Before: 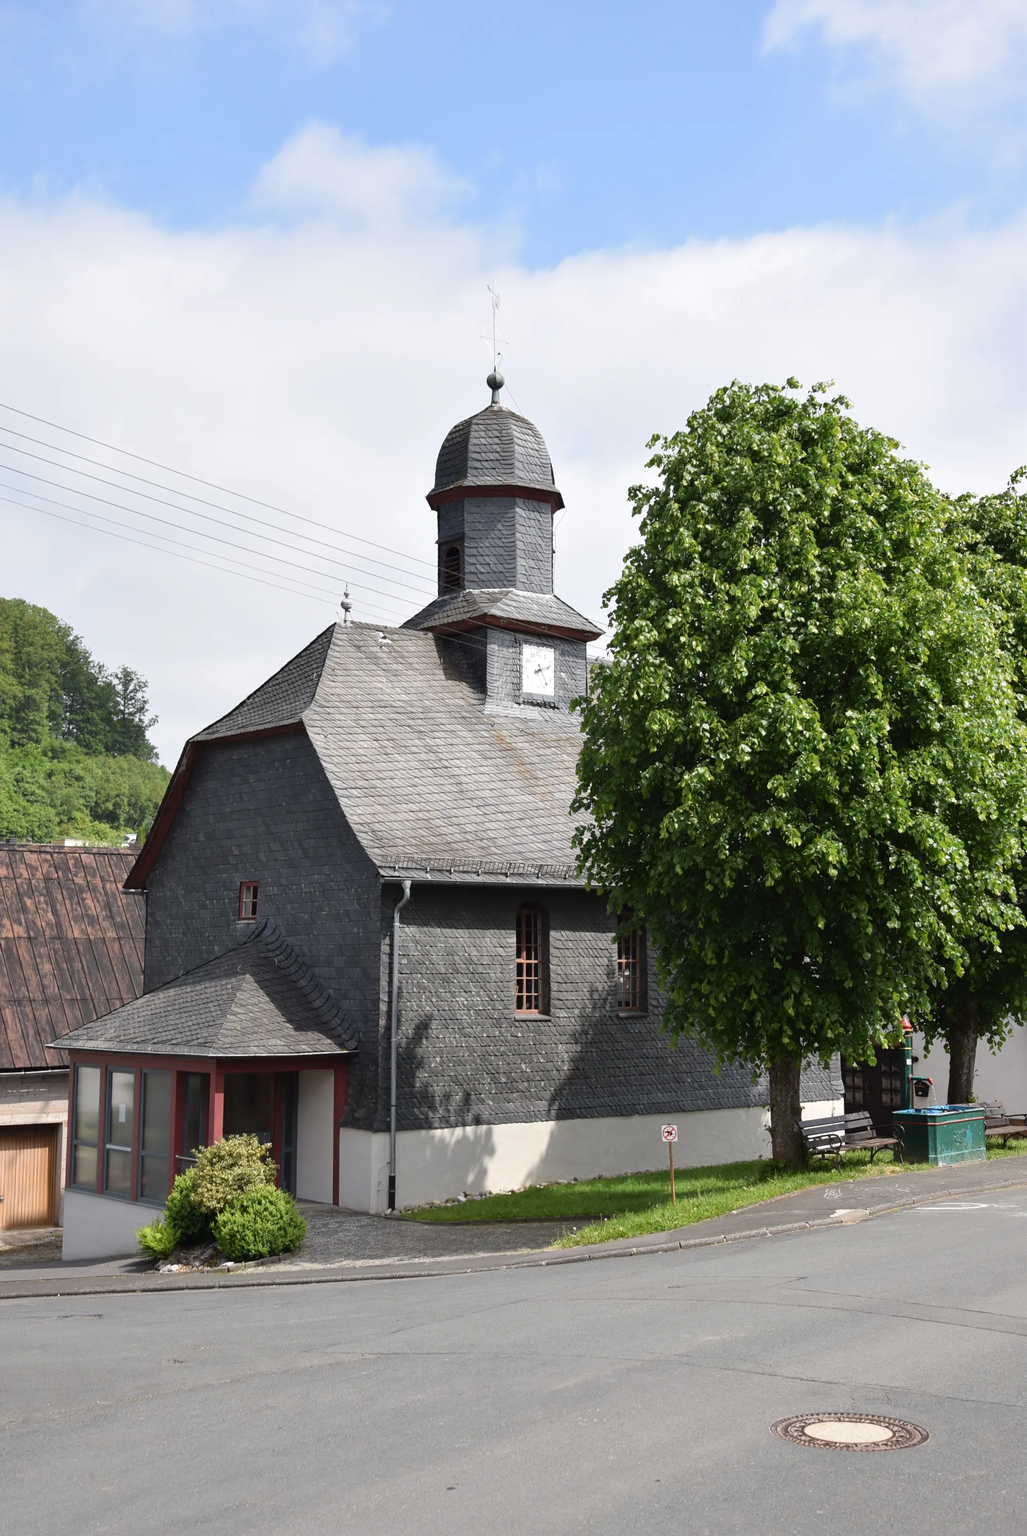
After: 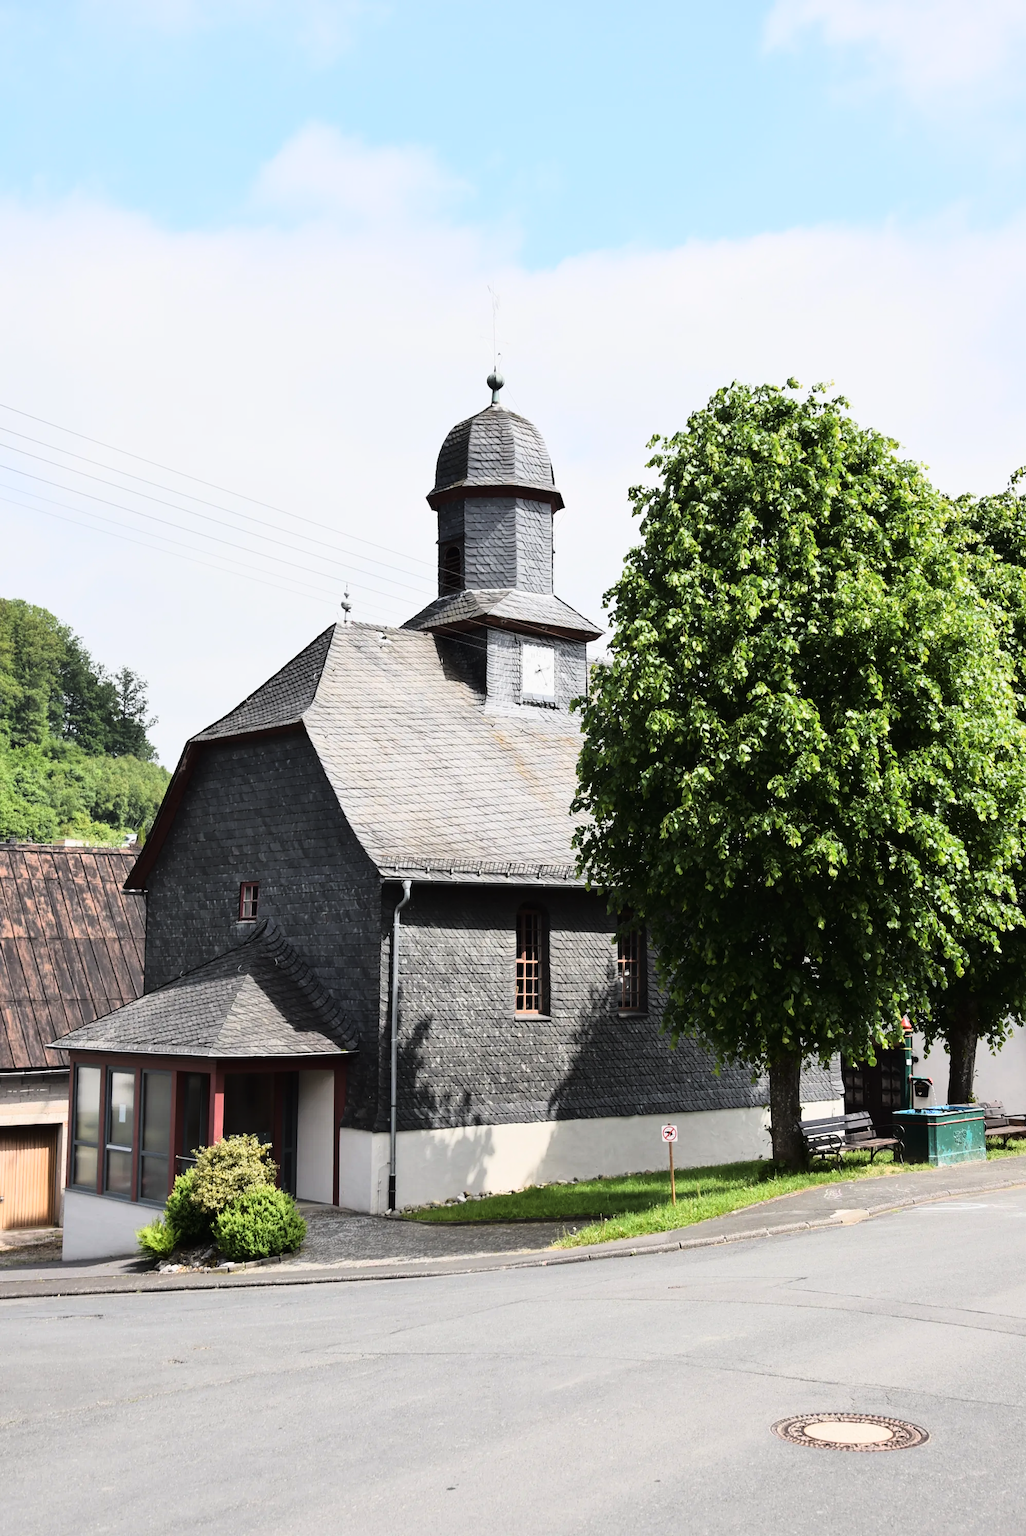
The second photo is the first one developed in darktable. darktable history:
tone curve: curves: ch0 [(0, 0) (0.187, 0.12) (0.392, 0.438) (0.704, 0.86) (0.858, 0.938) (1, 0.981)]; ch1 [(0, 0) (0.402, 0.36) (0.476, 0.456) (0.498, 0.501) (0.518, 0.521) (0.58, 0.598) (0.619, 0.663) (0.692, 0.744) (1, 1)]; ch2 [(0, 0) (0.427, 0.417) (0.483, 0.481) (0.503, 0.503) (0.526, 0.53) (0.563, 0.585) (0.626, 0.703) (0.699, 0.753) (0.997, 0.858)], color space Lab, linked channels, preserve colors none
contrast brightness saturation: saturation -0.046
